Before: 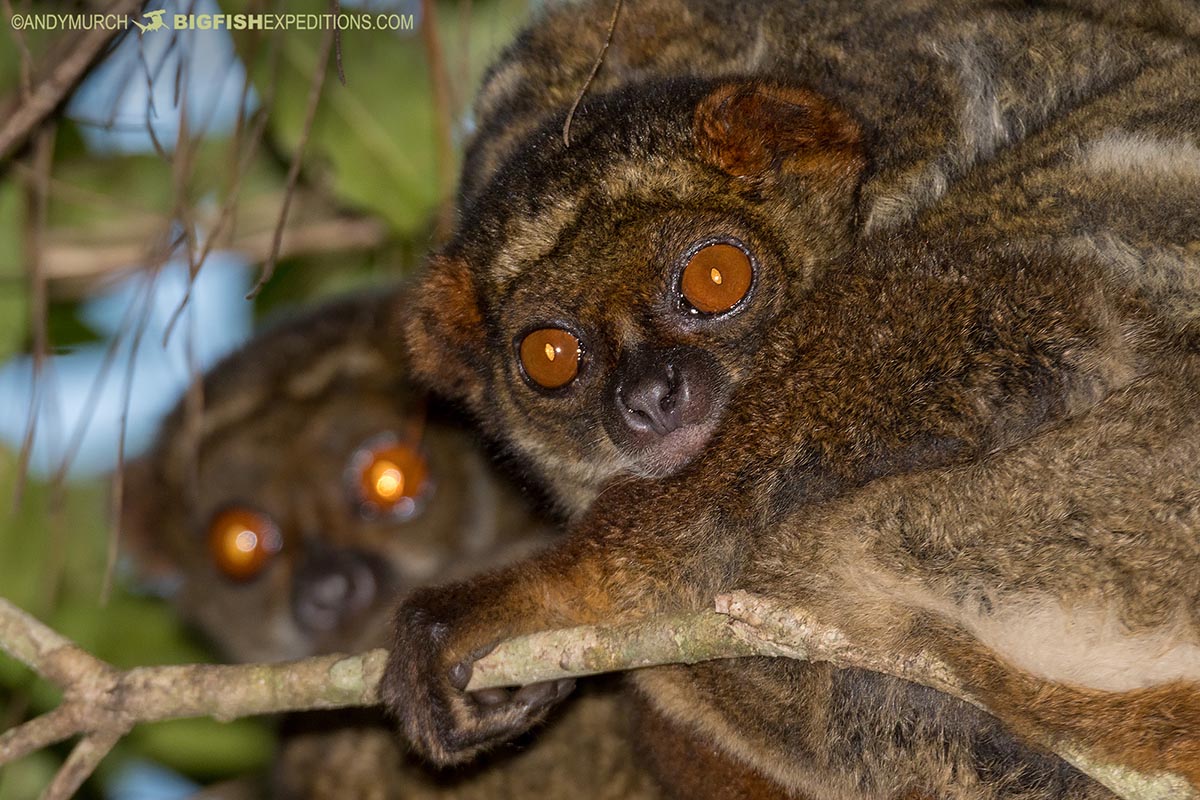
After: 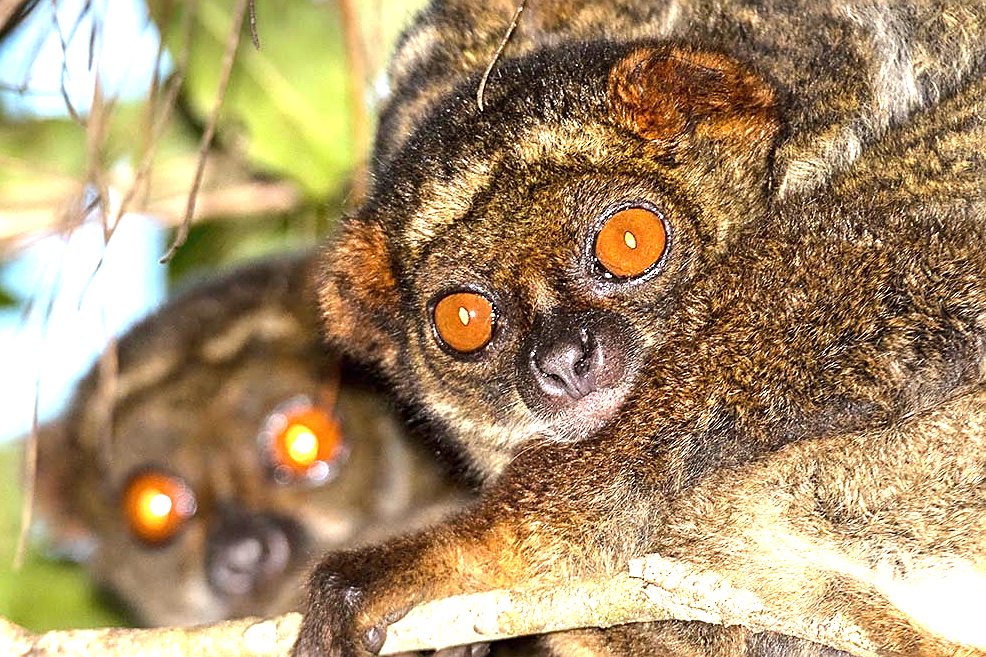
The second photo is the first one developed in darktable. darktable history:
tone equalizer: -8 EV -0.417 EV, -7 EV -0.389 EV, -6 EV -0.333 EV, -5 EV -0.222 EV, -3 EV 0.222 EV, -2 EV 0.333 EV, -1 EV 0.389 EV, +0 EV 0.417 EV, edges refinement/feathering 500, mask exposure compensation -1.57 EV, preserve details no
sharpen: on, module defaults
crop and rotate: left 7.196%, top 4.574%, right 10.605%, bottom 13.178%
exposure: black level correction 0, exposure 1.741 EV, compensate exposure bias true, compensate highlight preservation false
